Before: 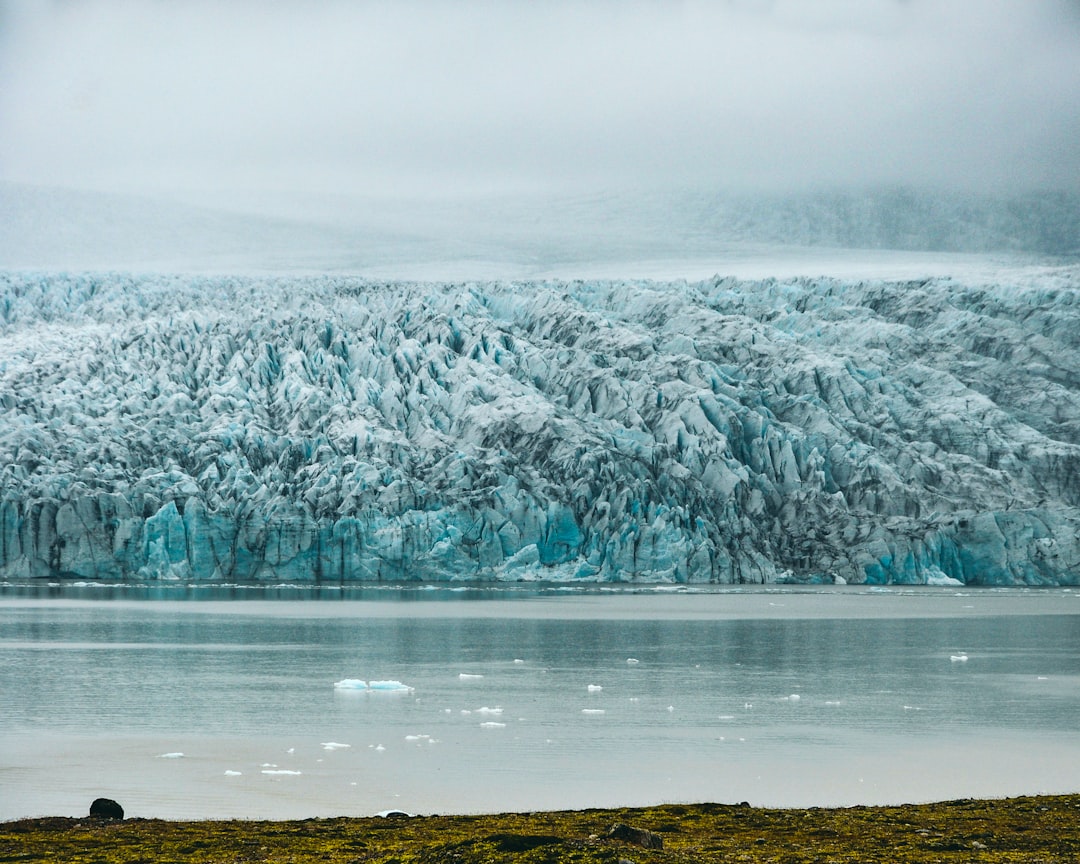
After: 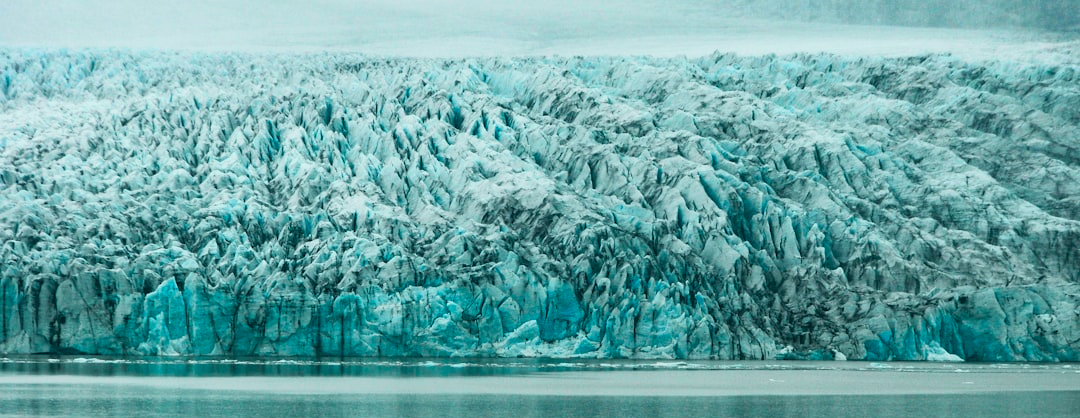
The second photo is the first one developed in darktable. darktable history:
tone curve: curves: ch0 [(0, 0) (0.051, 0.03) (0.096, 0.071) (0.243, 0.246) (0.461, 0.515) (0.605, 0.692) (0.761, 0.85) (0.881, 0.933) (1, 0.984)]; ch1 [(0, 0) (0.1, 0.038) (0.318, 0.243) (0.431, 0.384) (0.488, 0.475) (0.499, 0.499) (0.534, 0.546) (0.567, 0.592) (0.601, 0.632) (0.734, 0.809) (1, 1)]; ch2 [(0, 0) (0.297, 0.257) (0.414, 0.379) (0.453, 0.45) (0.479, 0.483) (0.504, 0.499) (0.52, 0.519) (0.541, 0.554) (0.614, 0.652) (0.817, 0.874) (1, 1)], color space Lab, independent channels, preserve colors none
crop and rotate: top 26.056%, bottom 25.543%
exposure: exposure -0.242 EV, compensate highlight preservation false
color zones: curves: ch1 [(0, 0.469) (0.01, 0.469) (0.12, 0.446) (0.248, 0.469) (0.5, 0.5) (0.748, 0.5) (0.99, 0.469) (1, 0.469)]
